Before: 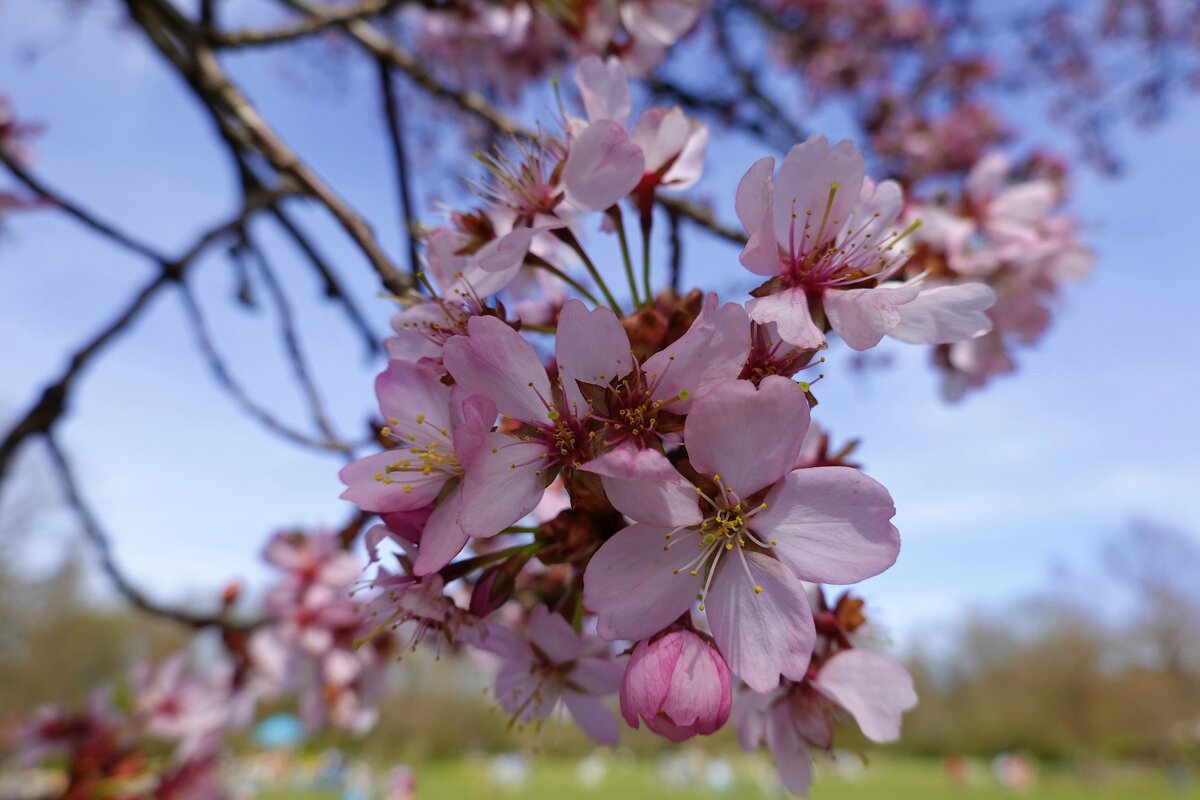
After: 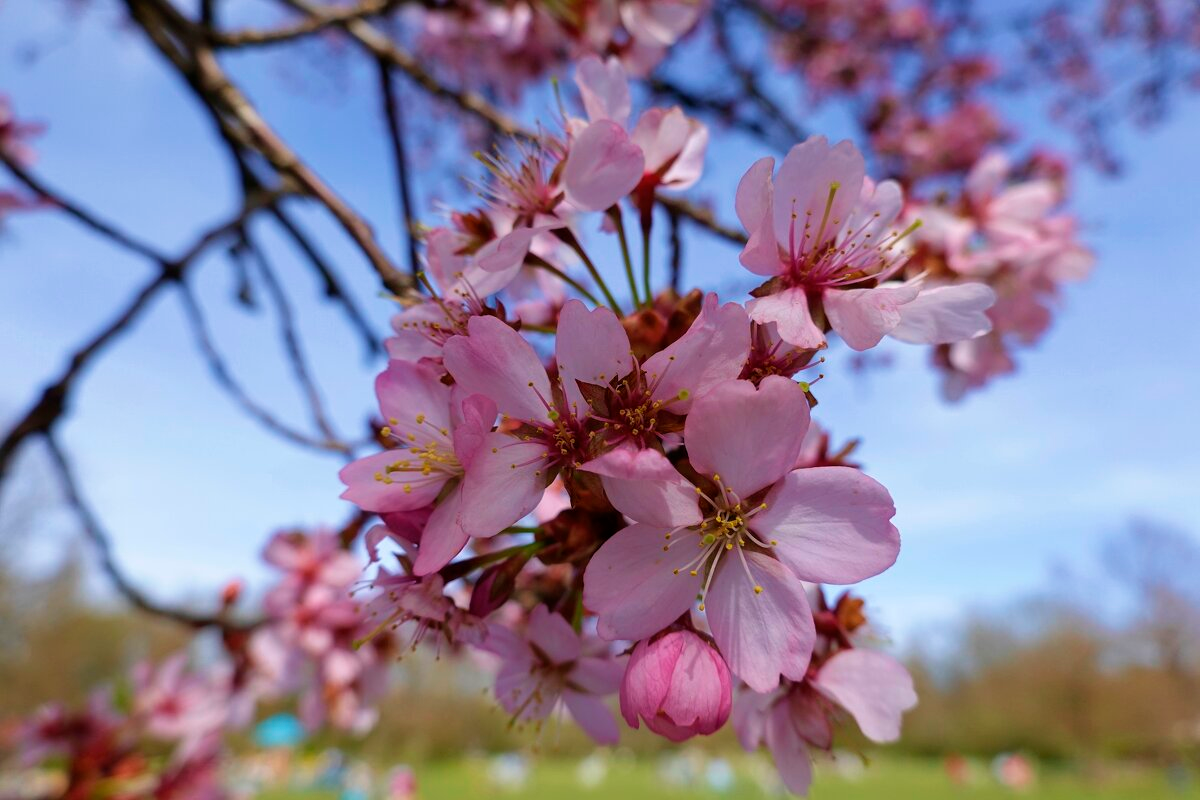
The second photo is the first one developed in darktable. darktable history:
velvia: strength 21.07%
